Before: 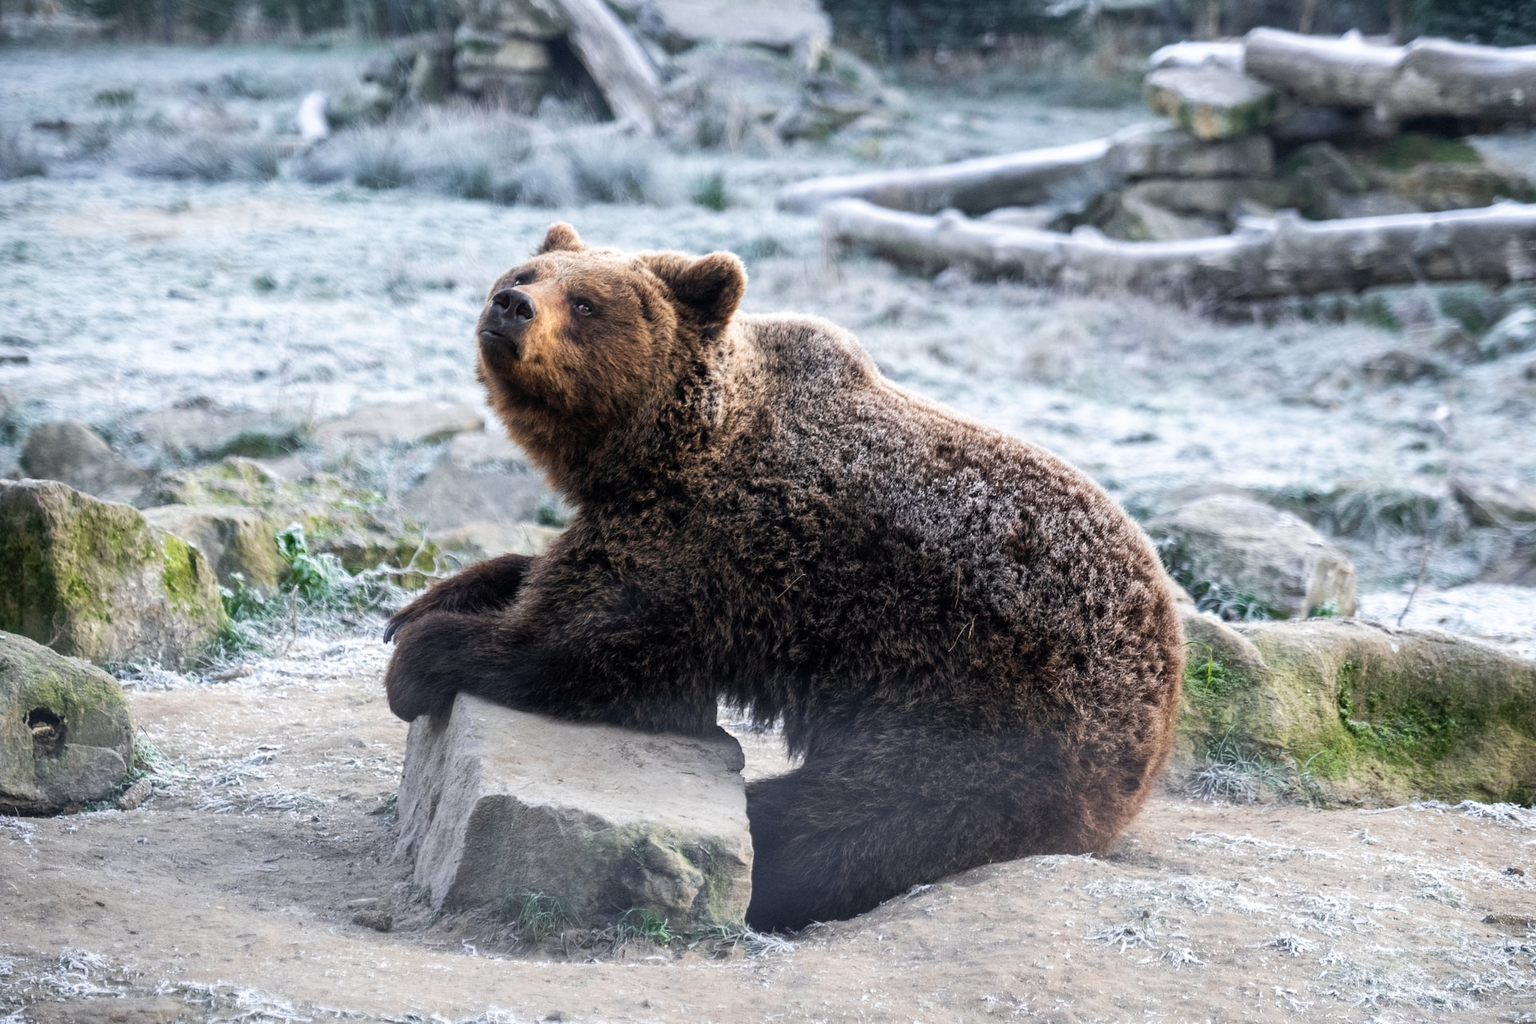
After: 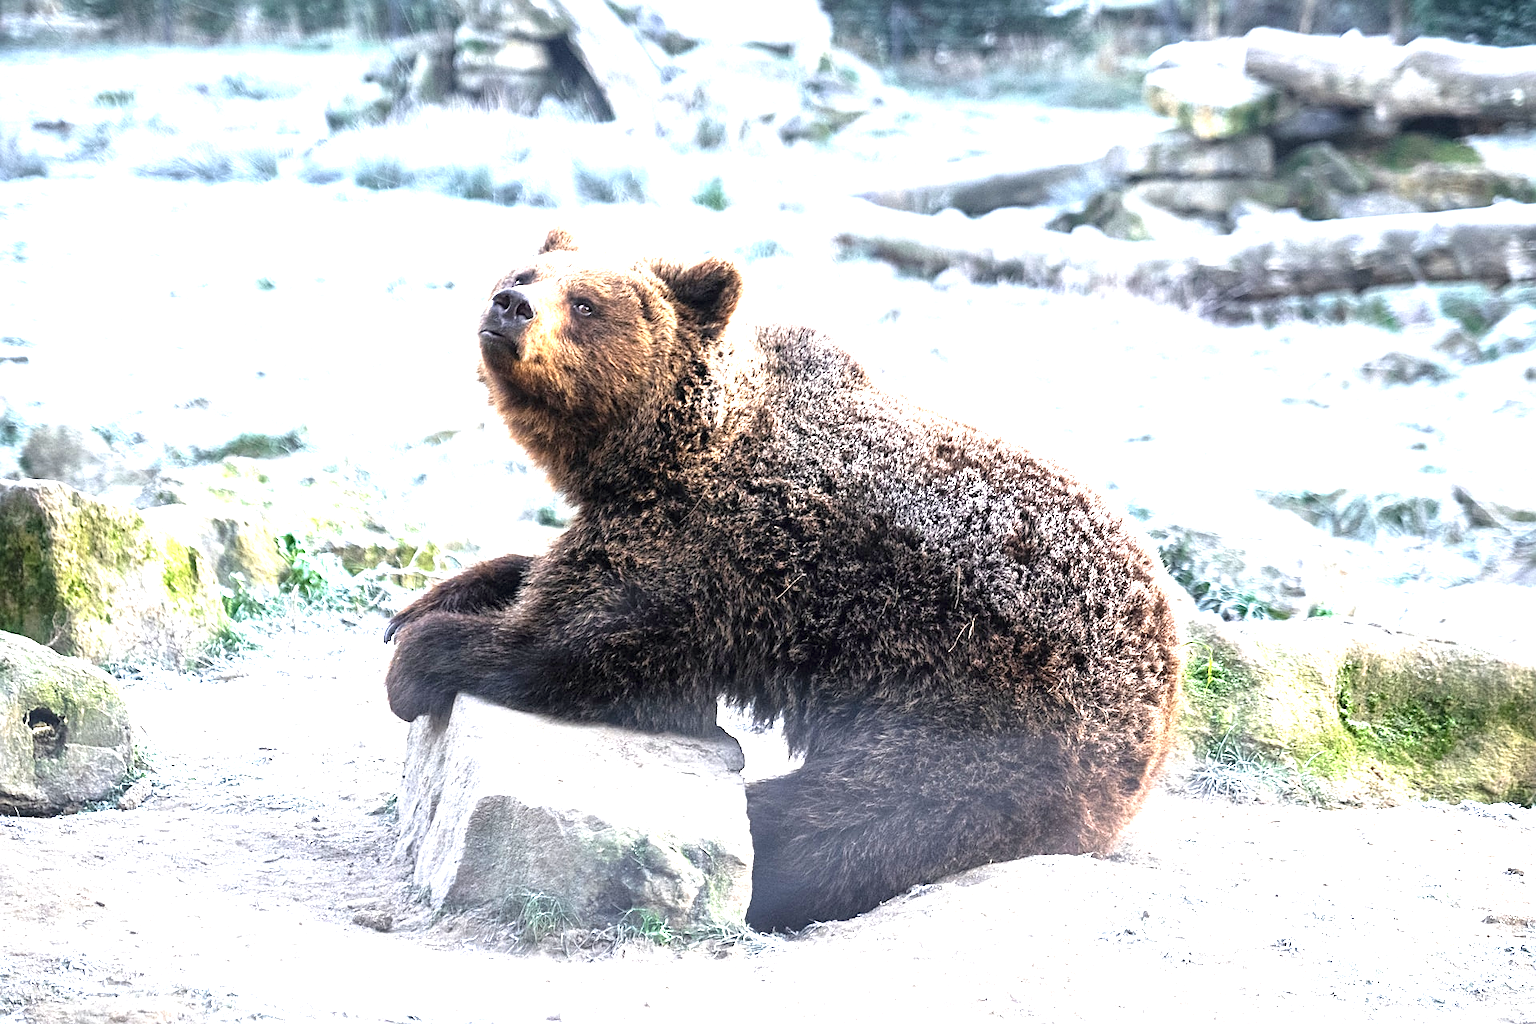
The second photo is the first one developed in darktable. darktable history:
base curve: preserve colors none
sharpen: on, module defaults
color balance: contrast fulcrum 17.78%
exposure: black level correction 0, exposure 1.675 EV, compensate exposure bias true, compensate highlight preservation false
